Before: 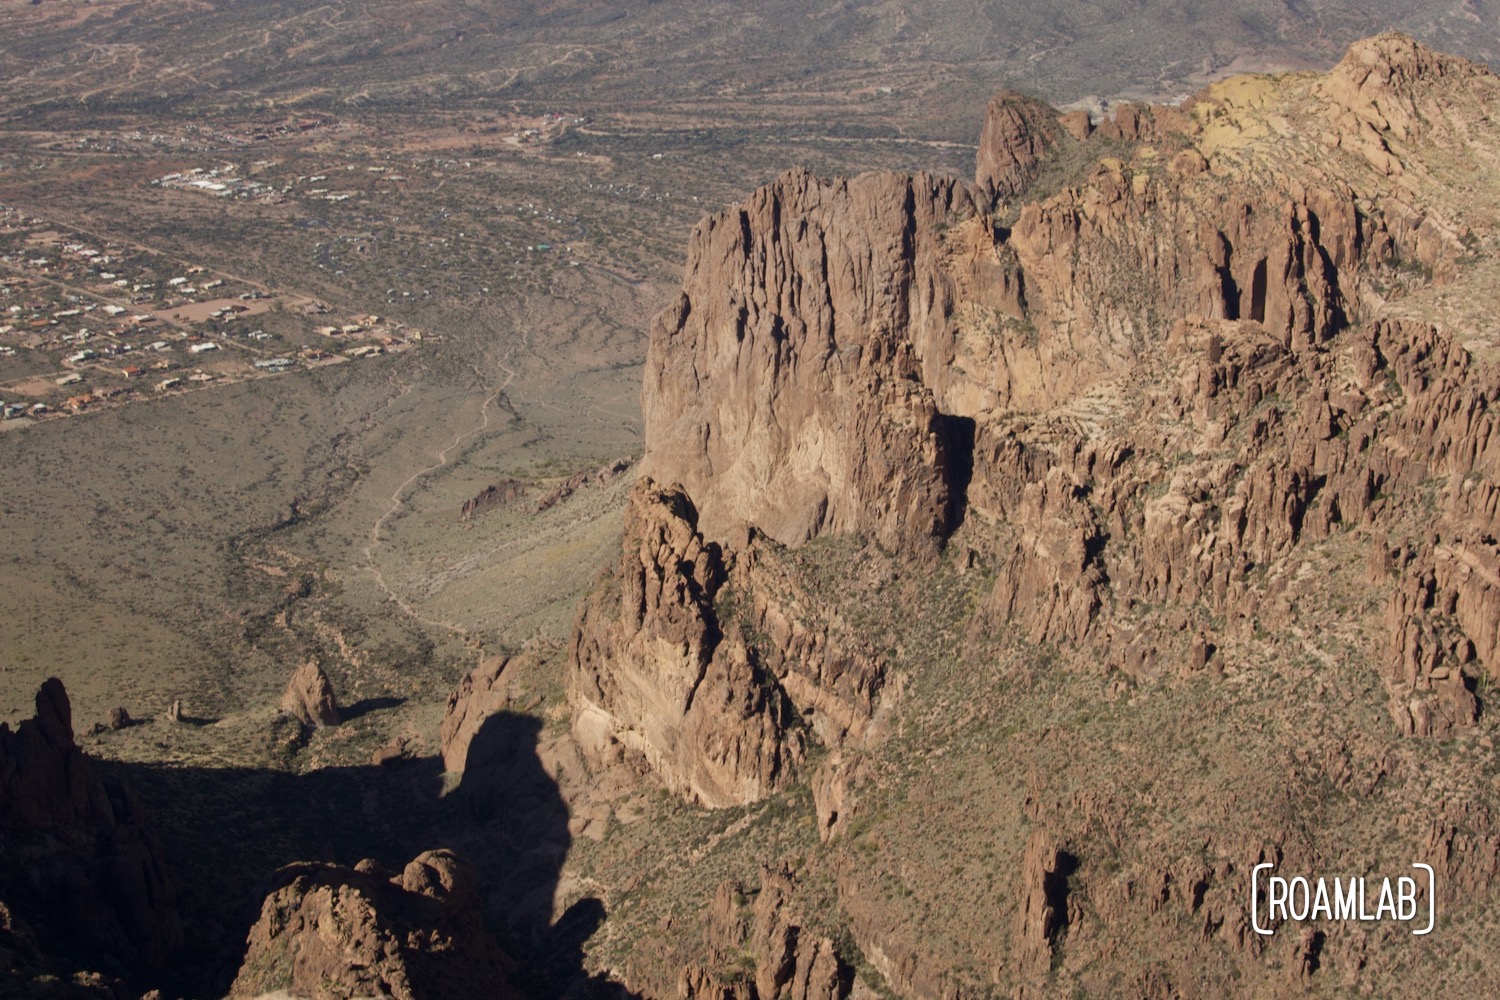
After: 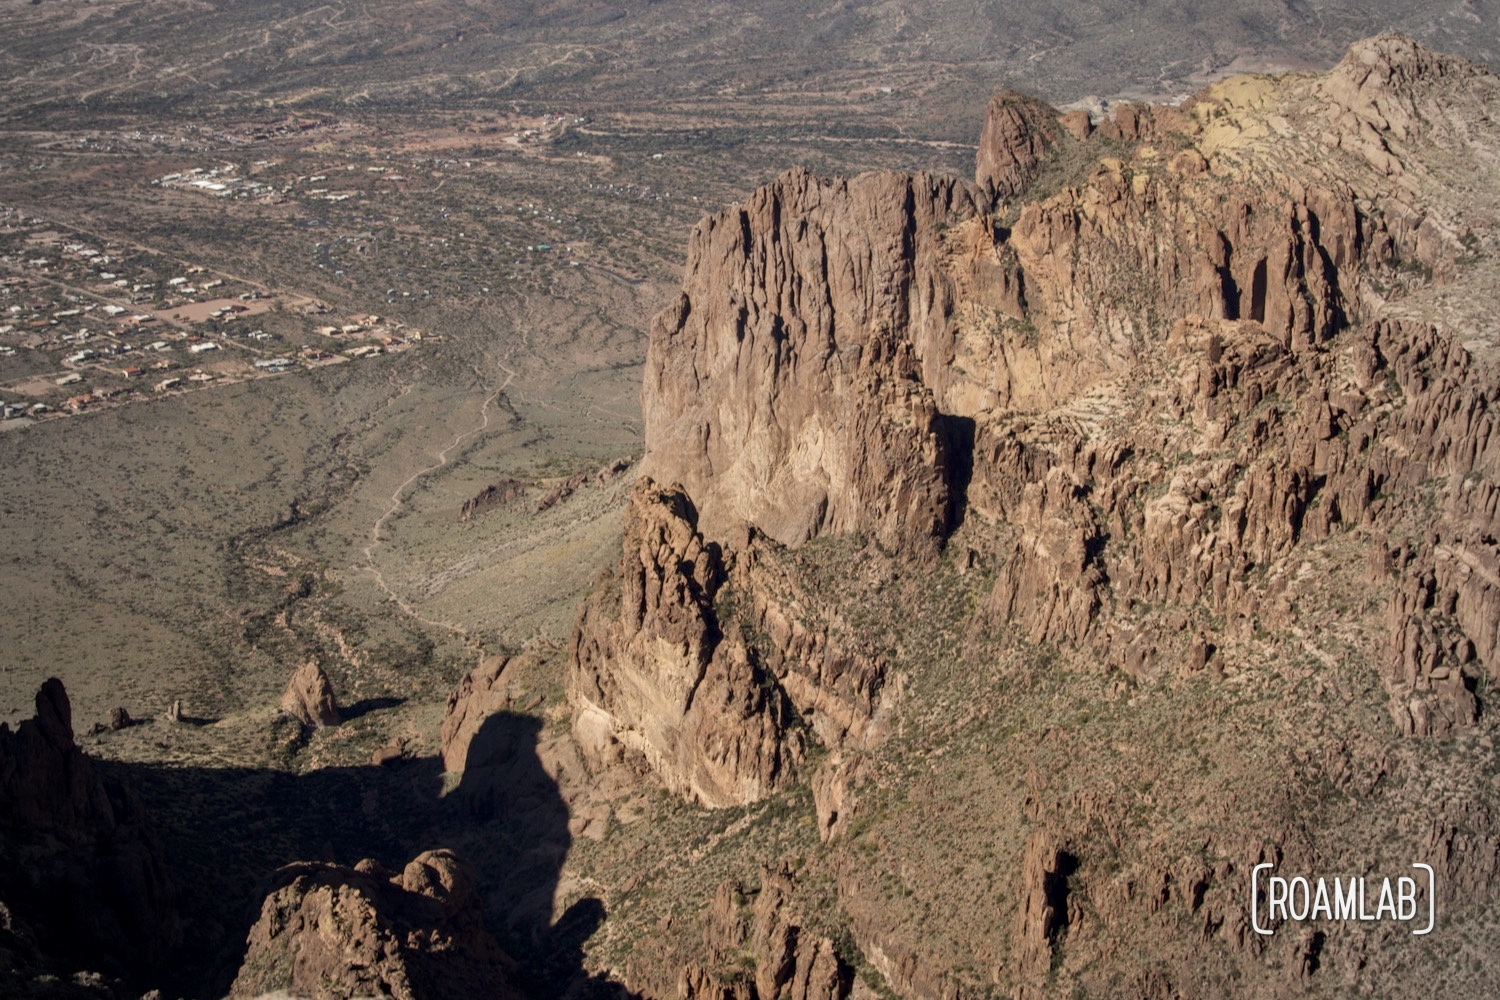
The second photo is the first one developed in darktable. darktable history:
local contrast: detail 130%
vignetting: fall-off start 71.69%, brightness -0.267
